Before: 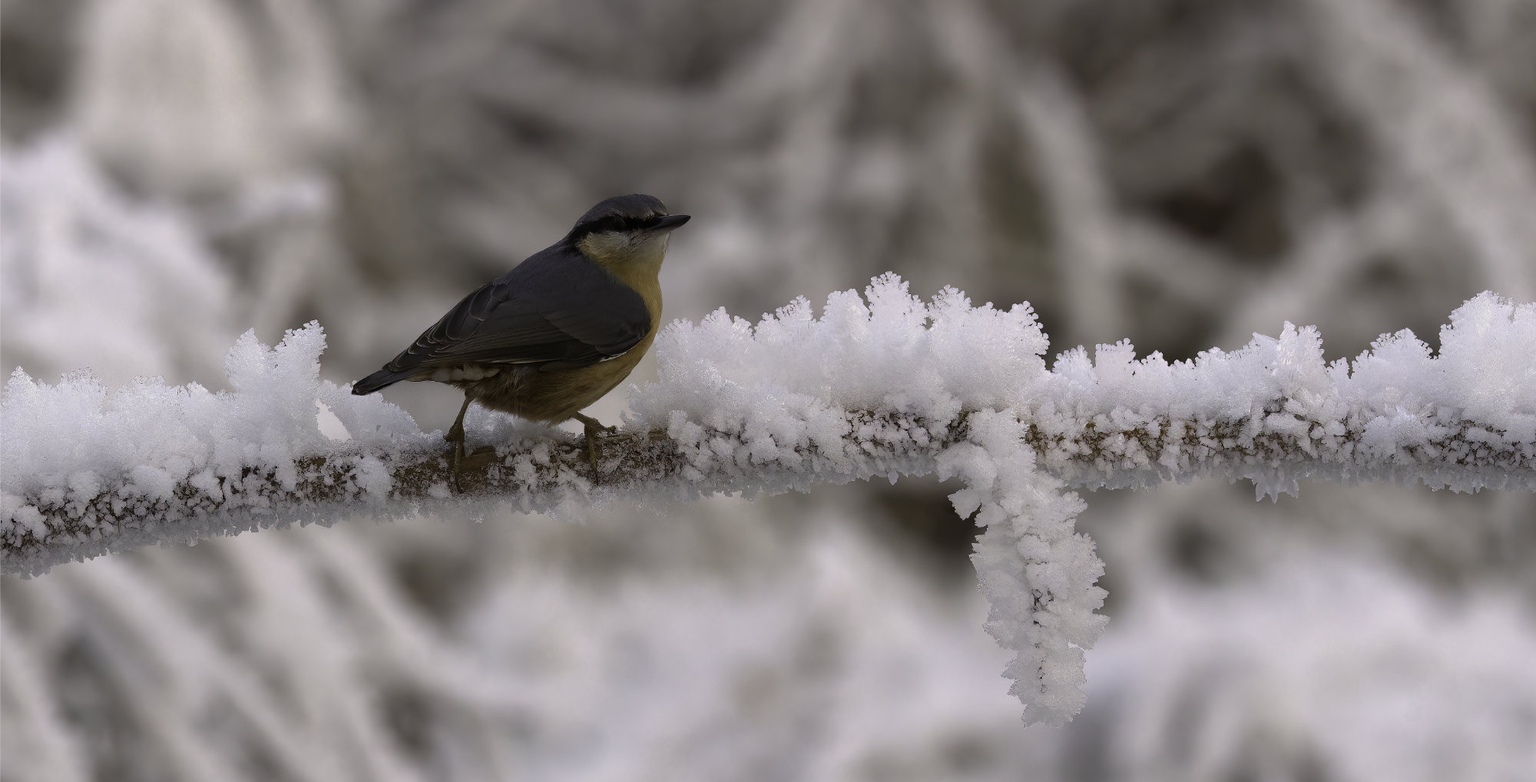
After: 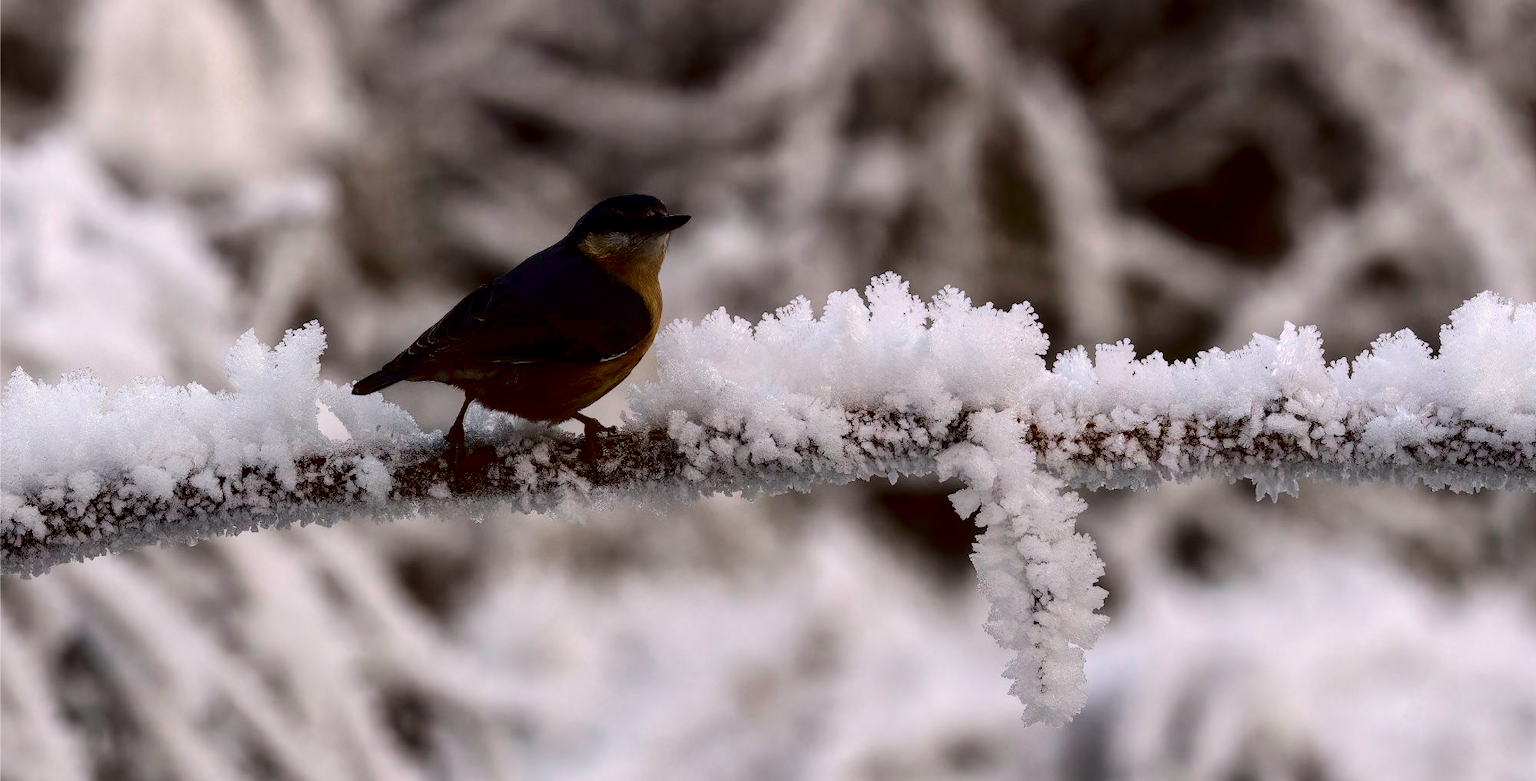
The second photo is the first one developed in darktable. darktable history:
local contrast: on, module defaults
contrast brightness saturation: contrast 0.126, brightness -0.238, saturation 0.145
tone equalizer: edges refinement/feathering 500, mask exposure compensation -1.57 EV, preserve details guided filter
tone curve: curves: ch0 [(0, 0) (0.003, 0) (0.011, 0.002) (0.025, 0.004) (0.044, 0.007) (0.069, 0.015) (0.1, 0.025) (0.136, 0.04) (0.177, 0.09) (0.224, 0.152) (0.277, 0.239) (0.335, 0.335) (0.399, 0.43) (0.468, 0.524) (0.543, 0.621) (0.623, 0.712) (0.709, 0.792) (0.801, 0.871) (0.898, 0.951) (1, 1)], color space Lab, independent channels, preserve colors none
